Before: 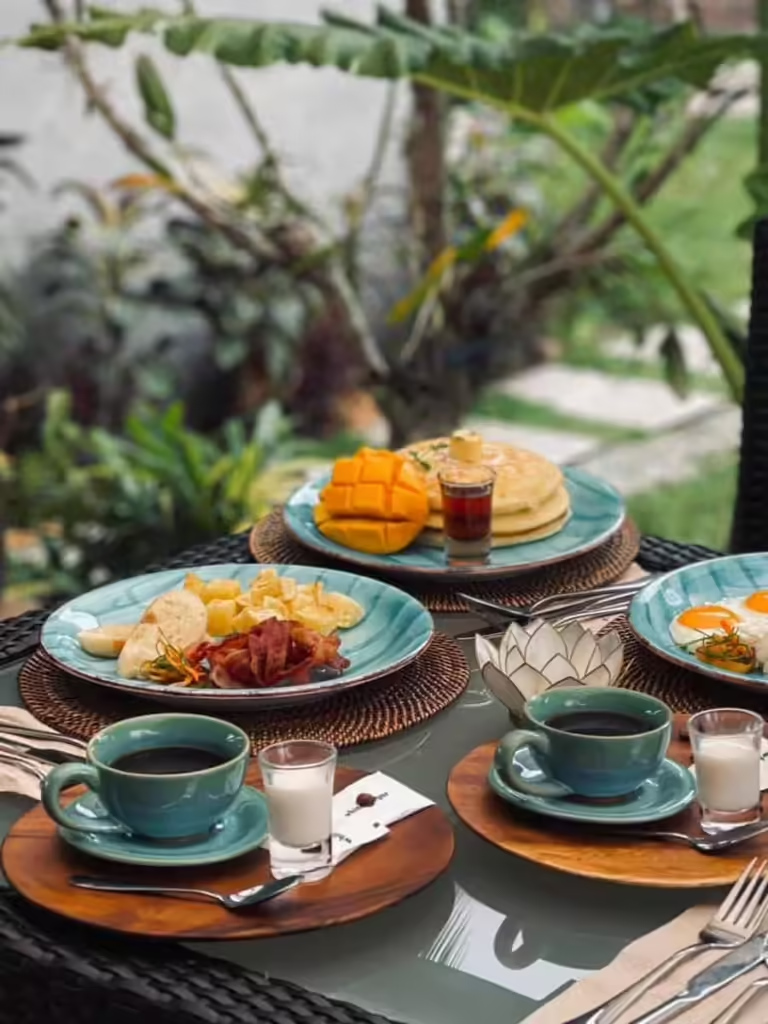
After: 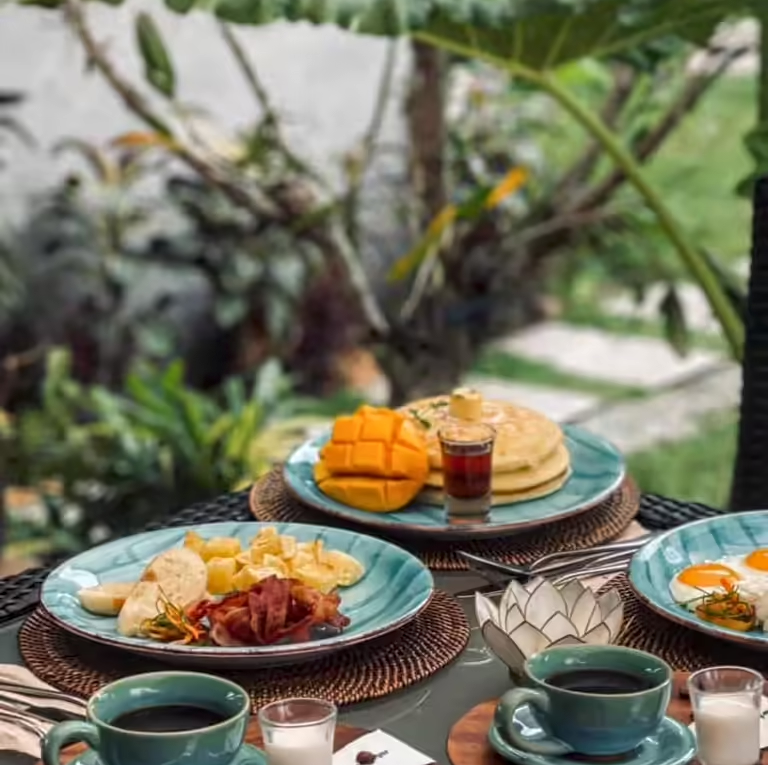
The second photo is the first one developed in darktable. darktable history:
crop: top 4.174%, bottom 21.09%
local contrast: on, module defaults
